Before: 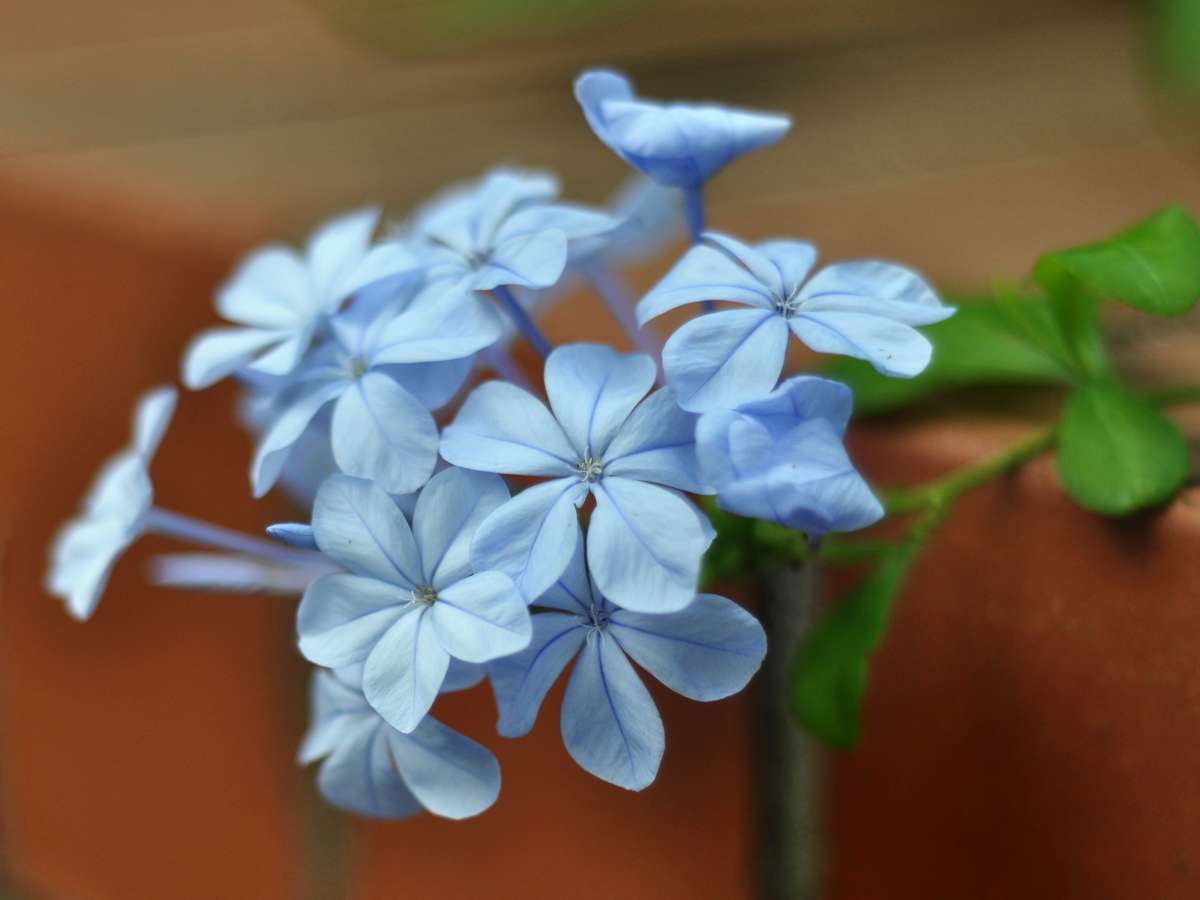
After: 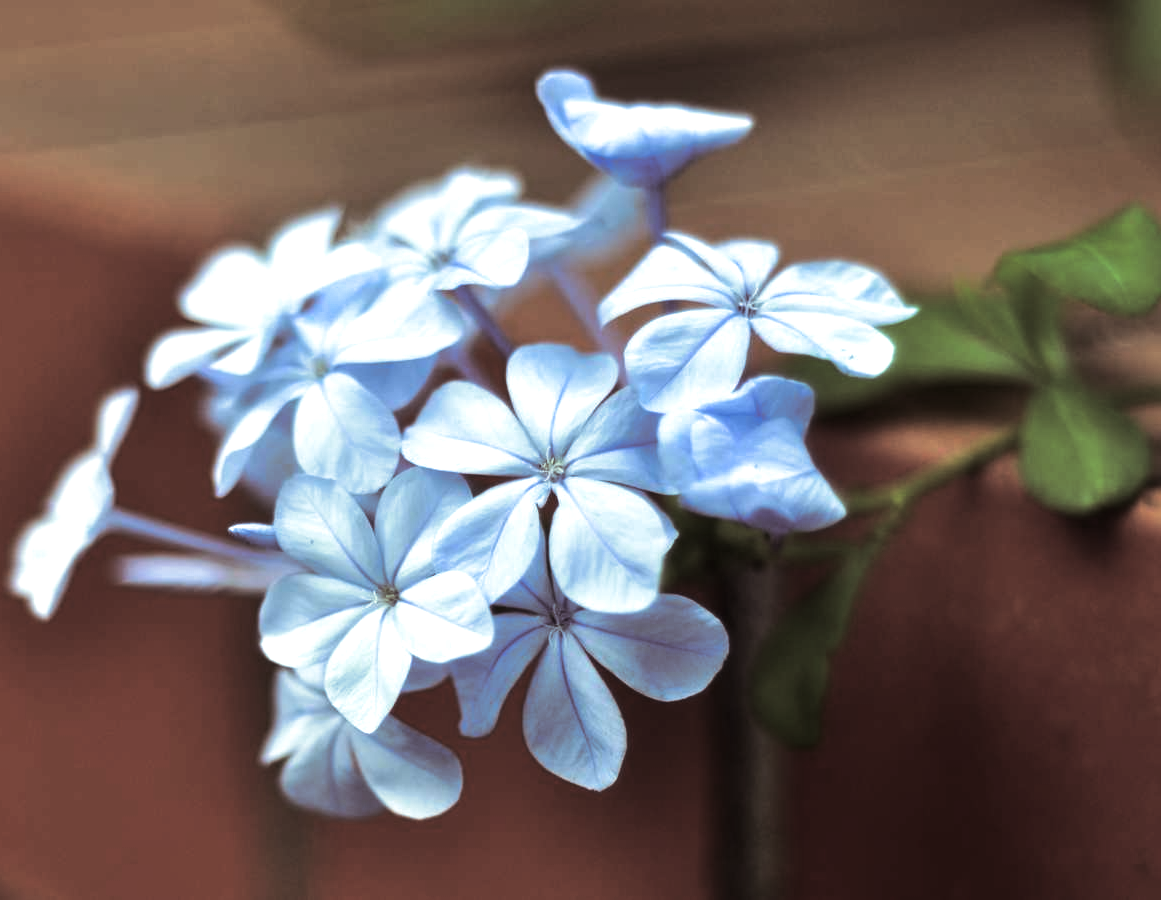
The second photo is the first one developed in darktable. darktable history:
crop and rotate: left 3.238%
split-toning: shadows › saturation 0.2
tone equalizer: -8 EV -0.75 EV, -7 EV -0.7 EV, -6 EV -0.6 EV, -5 EV -0.4 EV, -3 EV 0.4 EV, -2 EV 0.6 EV, -1 EV 0.7 EV, +0 EV 0.75 EV, edges refinement/feathering 500, mask exposure compensation -1.57 EV, preserve details no
